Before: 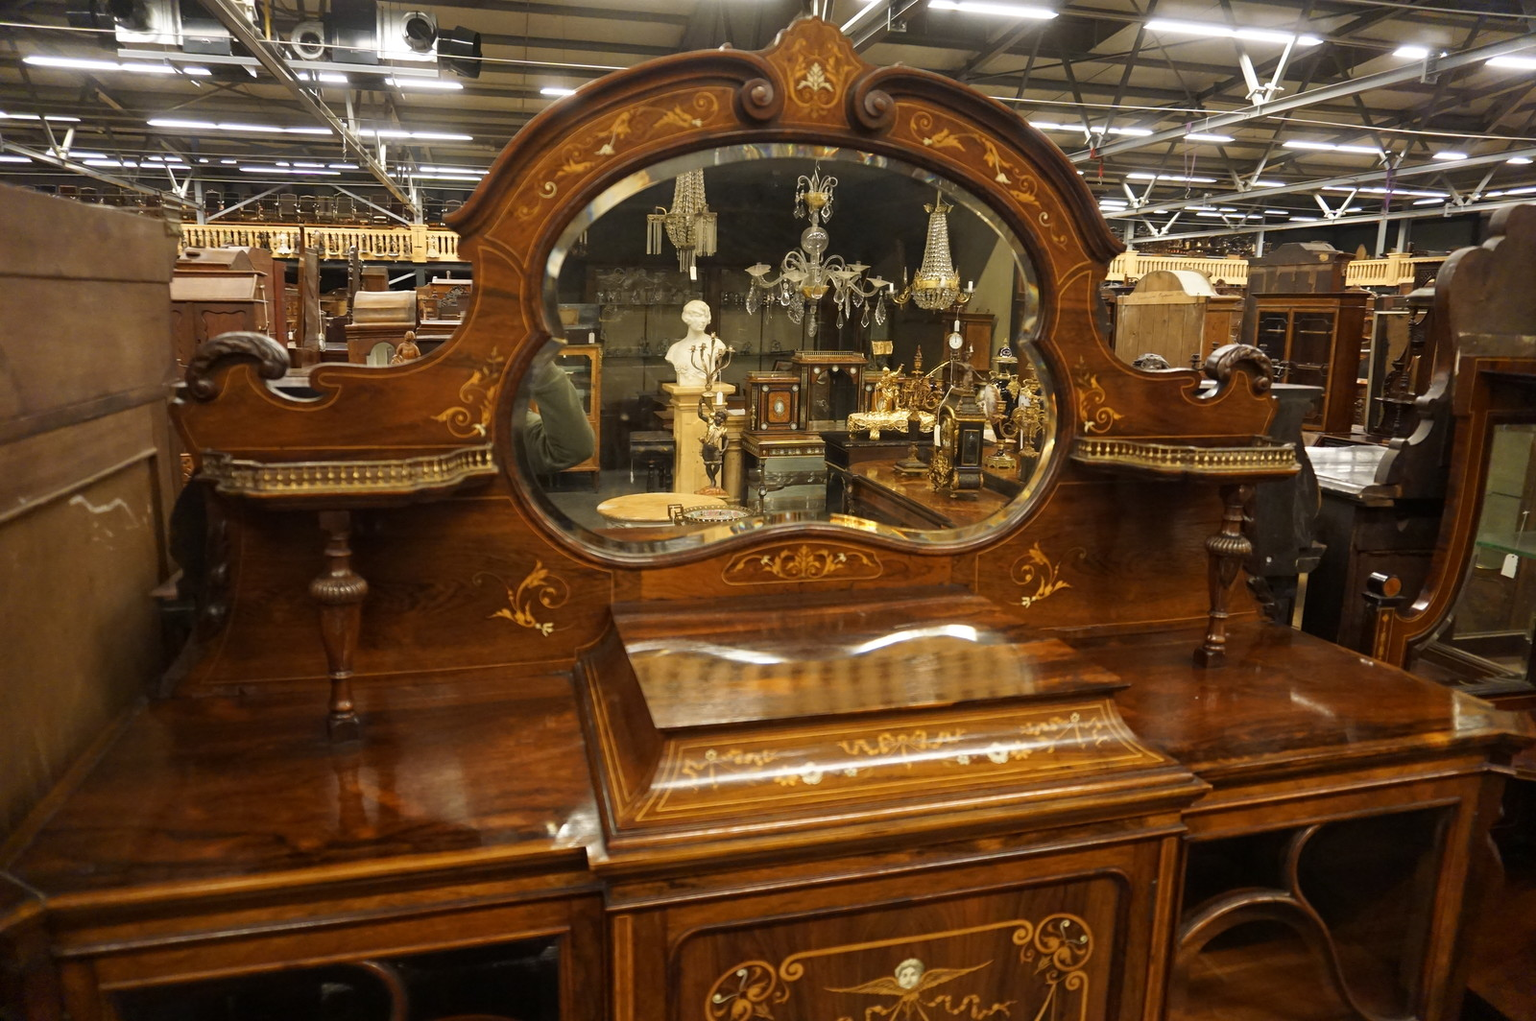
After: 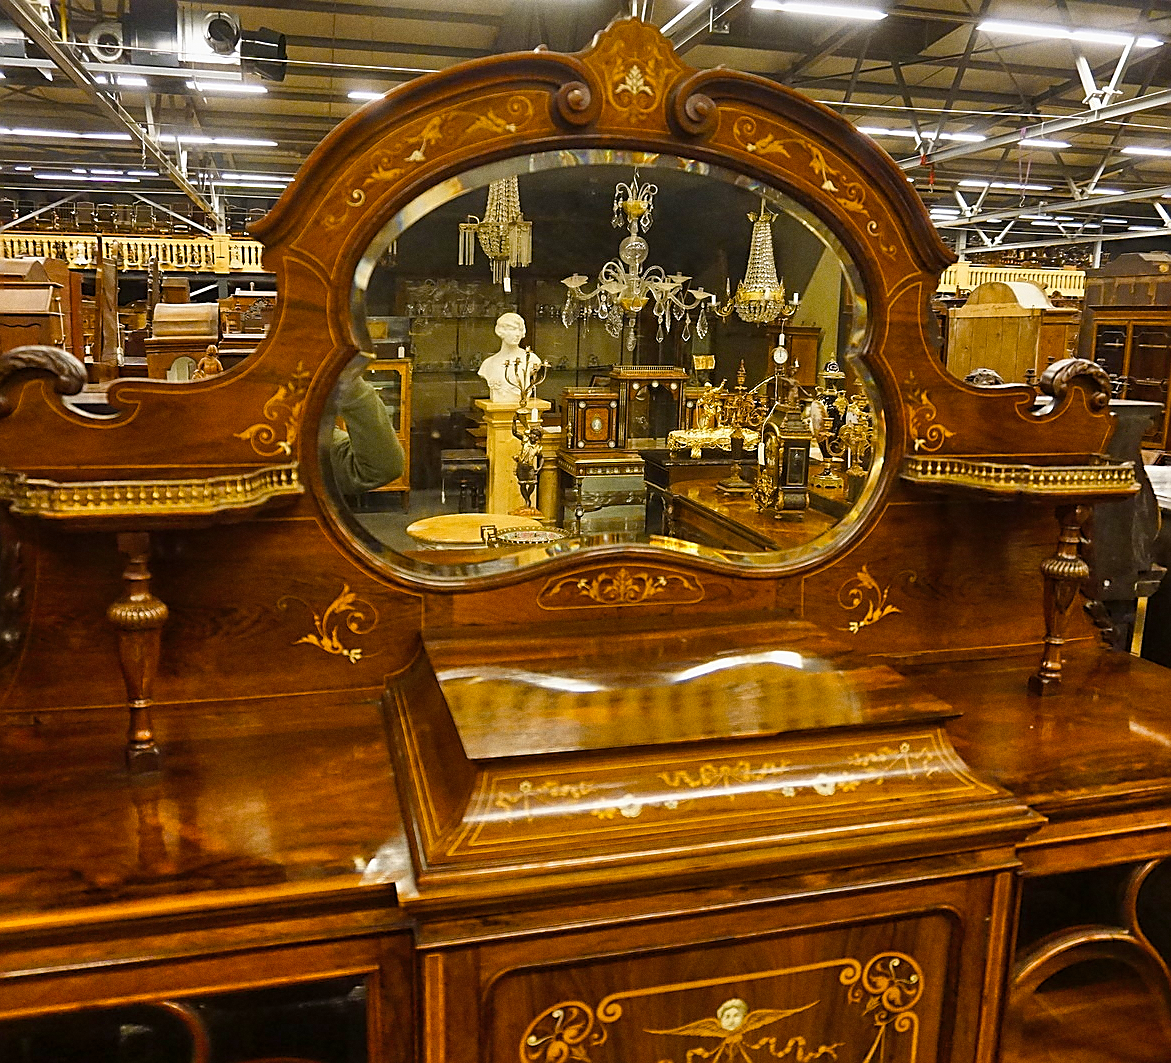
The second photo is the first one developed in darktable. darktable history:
exposure: exposure -0.072 EV, compensate highlight preservation false
crop: left 13.443%, right 13.31%
color balance rgb: perceptual saturation grading › global saturation 20%, perceptual saturation grading › highlights 2.68%, perceptual saturation grading › shadows 50%
shadows and highlights: white point adjustment 0.05, highlights color adjustment 55.9%, soften with gaussian
grain: coarseness 0.09 ISO
sharpen: radius 1.4, amount 1.25, threshold 0.7
tone curve: curves: ch0 [(0, 0) (0.003, 0.003) (0.011, 0.011) (0.025, 0.025) (0.044, 0.045) (0.069, 0.07) (0.1, 0.101) (0.136, 0.138) (0.177, 0.18) (0.224, 0.228) (0.277, 0.281) (0.335, 0.34) (0.399, 0.405) (0.468, 0.475) (0.543, 0.551) (0.623, 0.633) (0.709, 0.72) (0.801, 0.813) (0.898, 0.907) (1, 1)], preserve colors none
